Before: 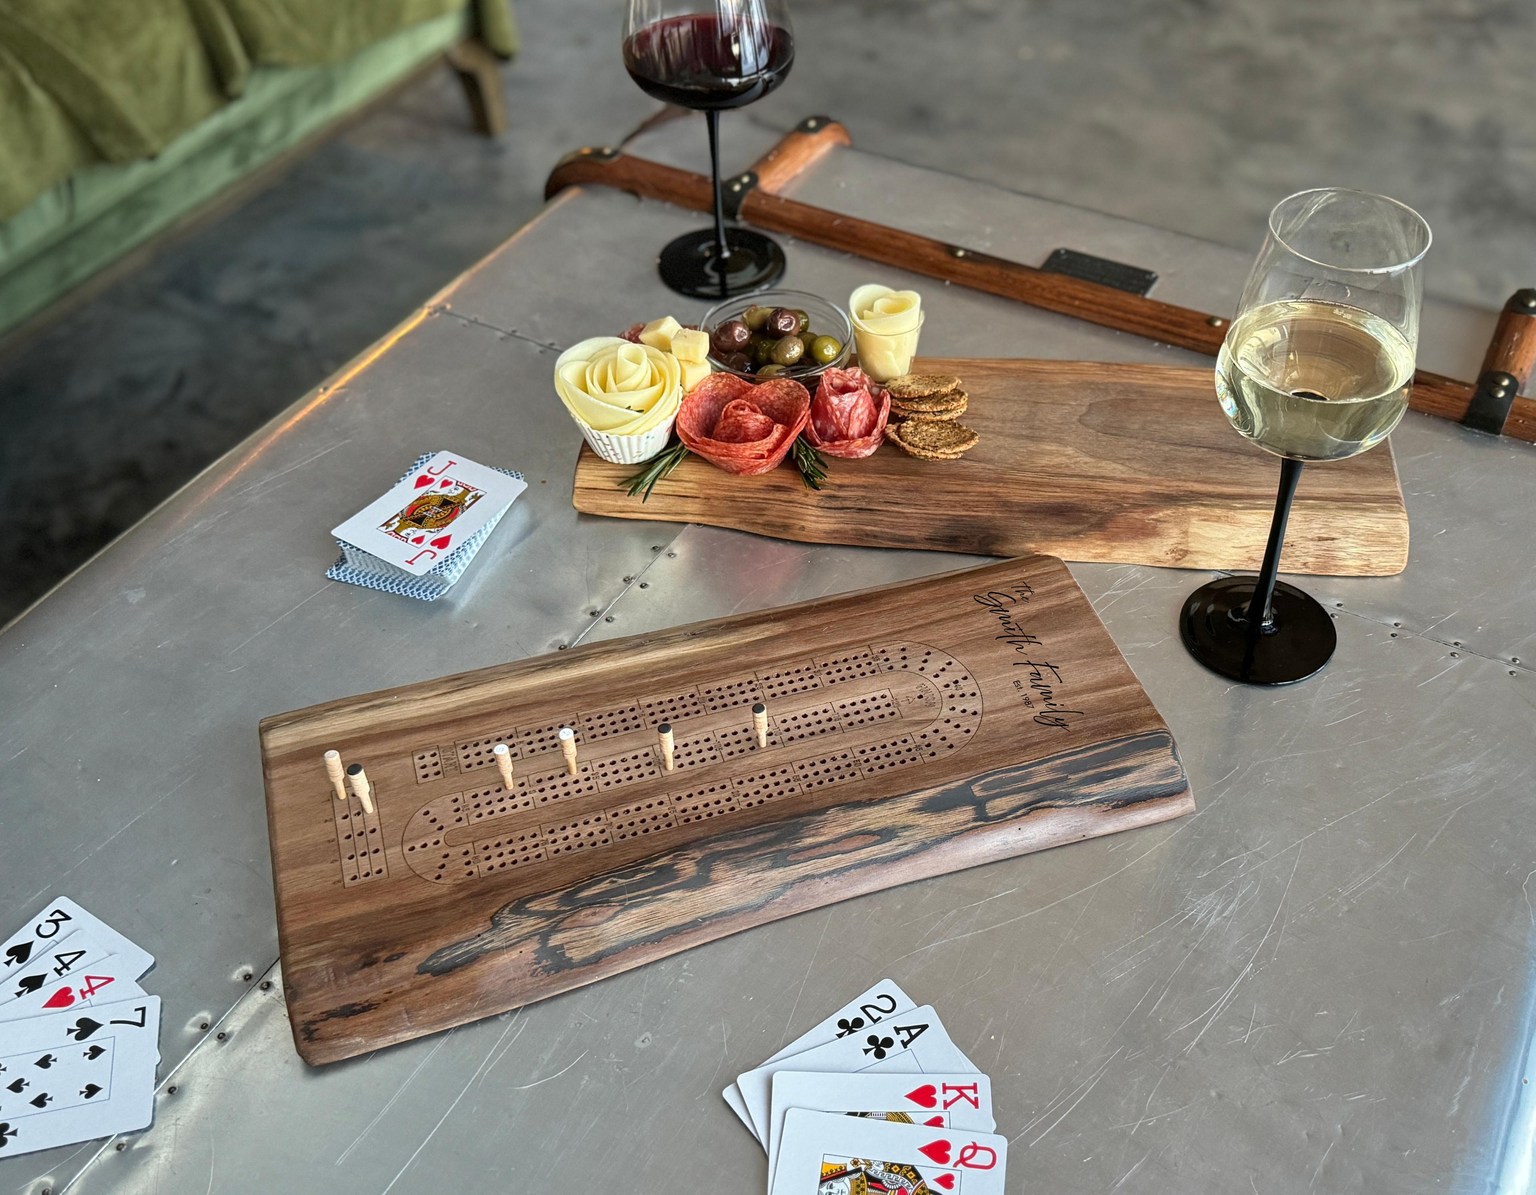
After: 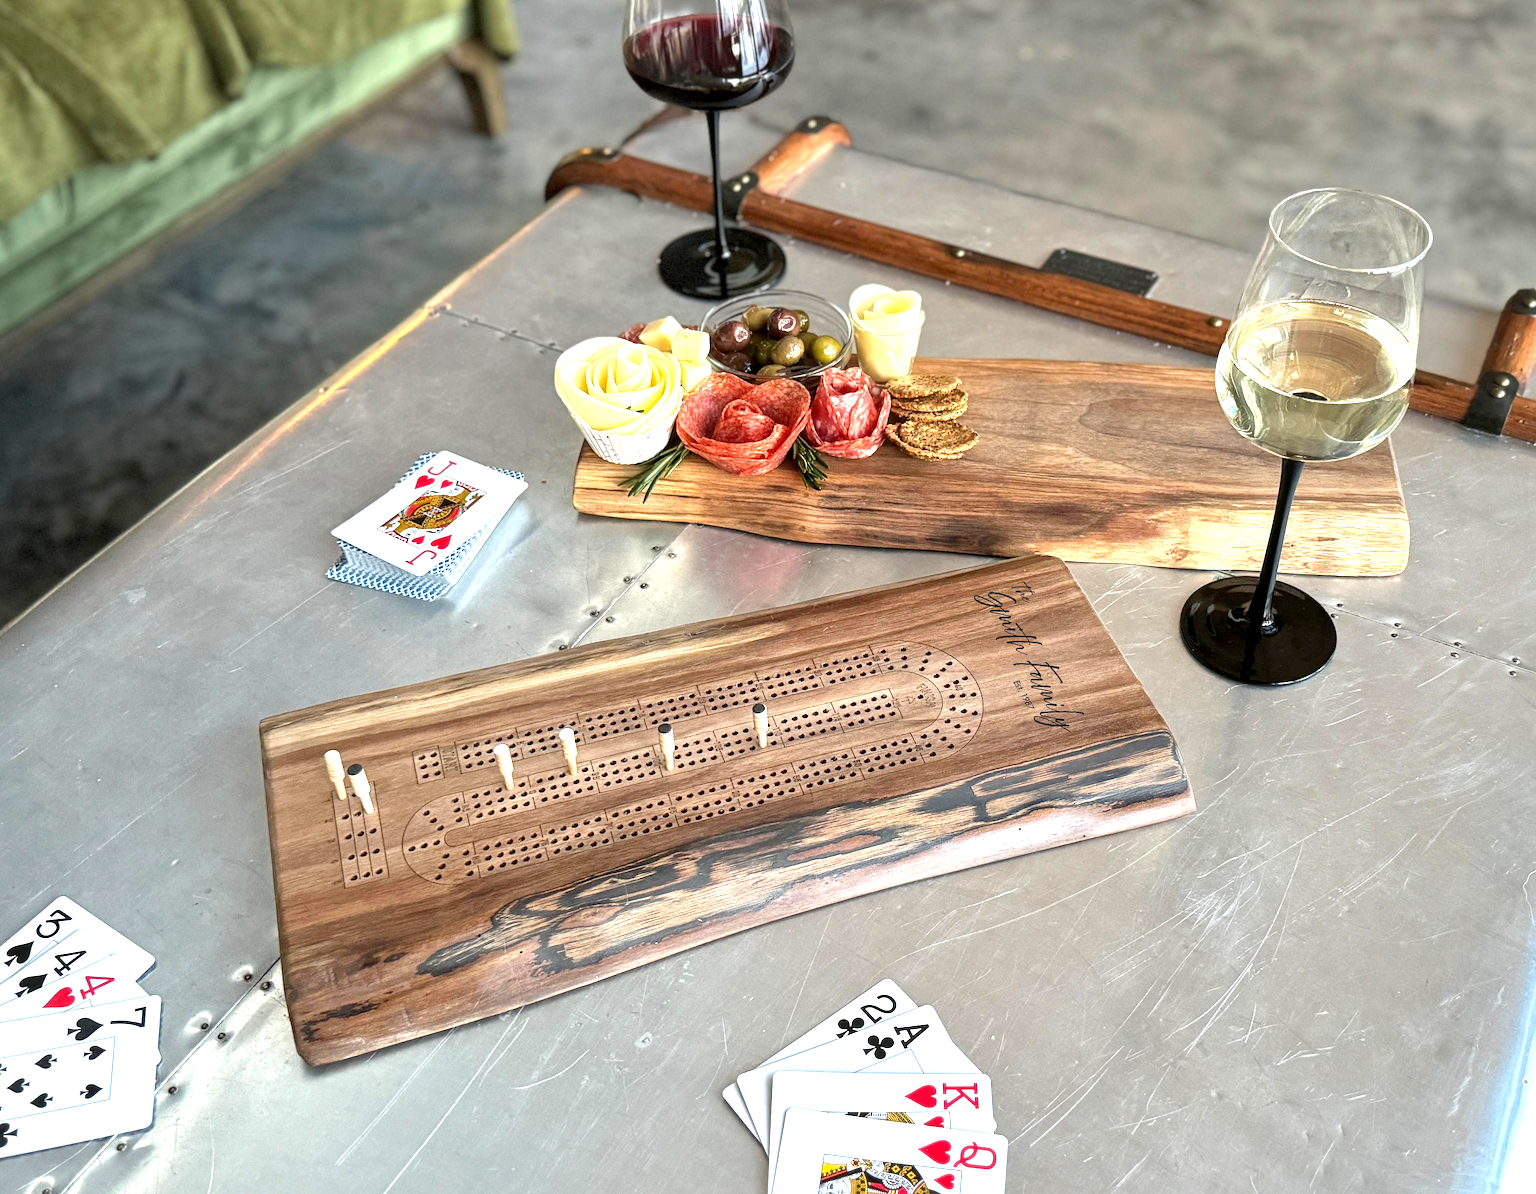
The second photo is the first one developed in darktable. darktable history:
local contrast: mode bilateral grid, contrast 11, coarseness 25, detail 115%, midtone range 0.2
exposure: black level correction 0.001, exposure 0.958 EV, compensate exposure bias true, compensate highlight preservation false
